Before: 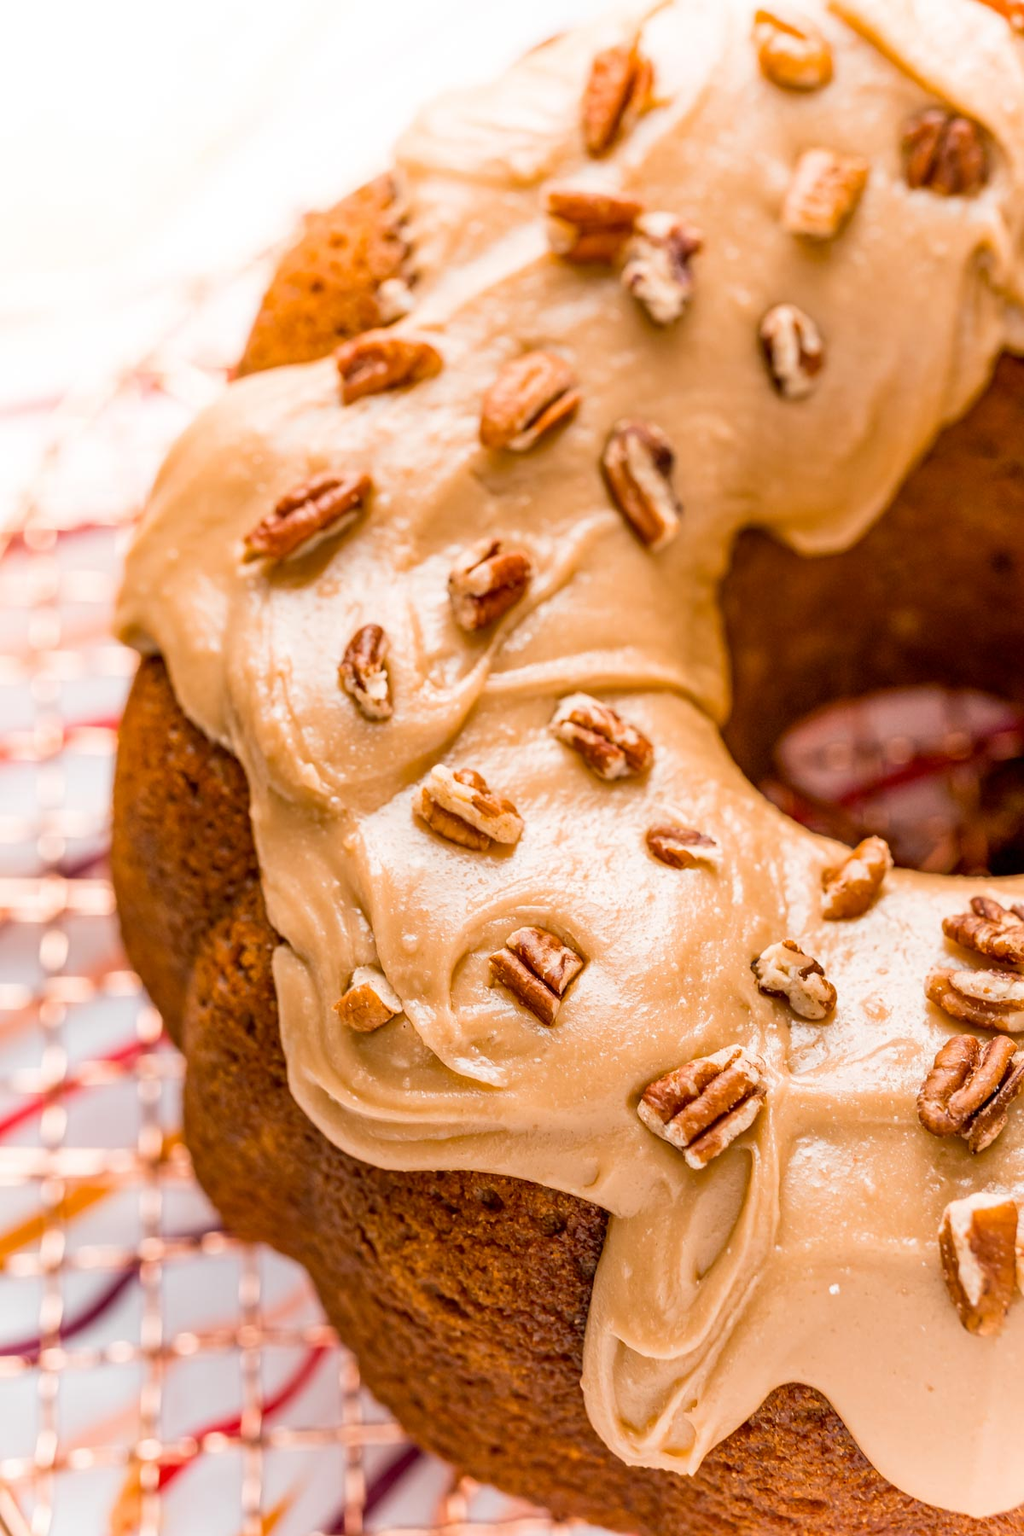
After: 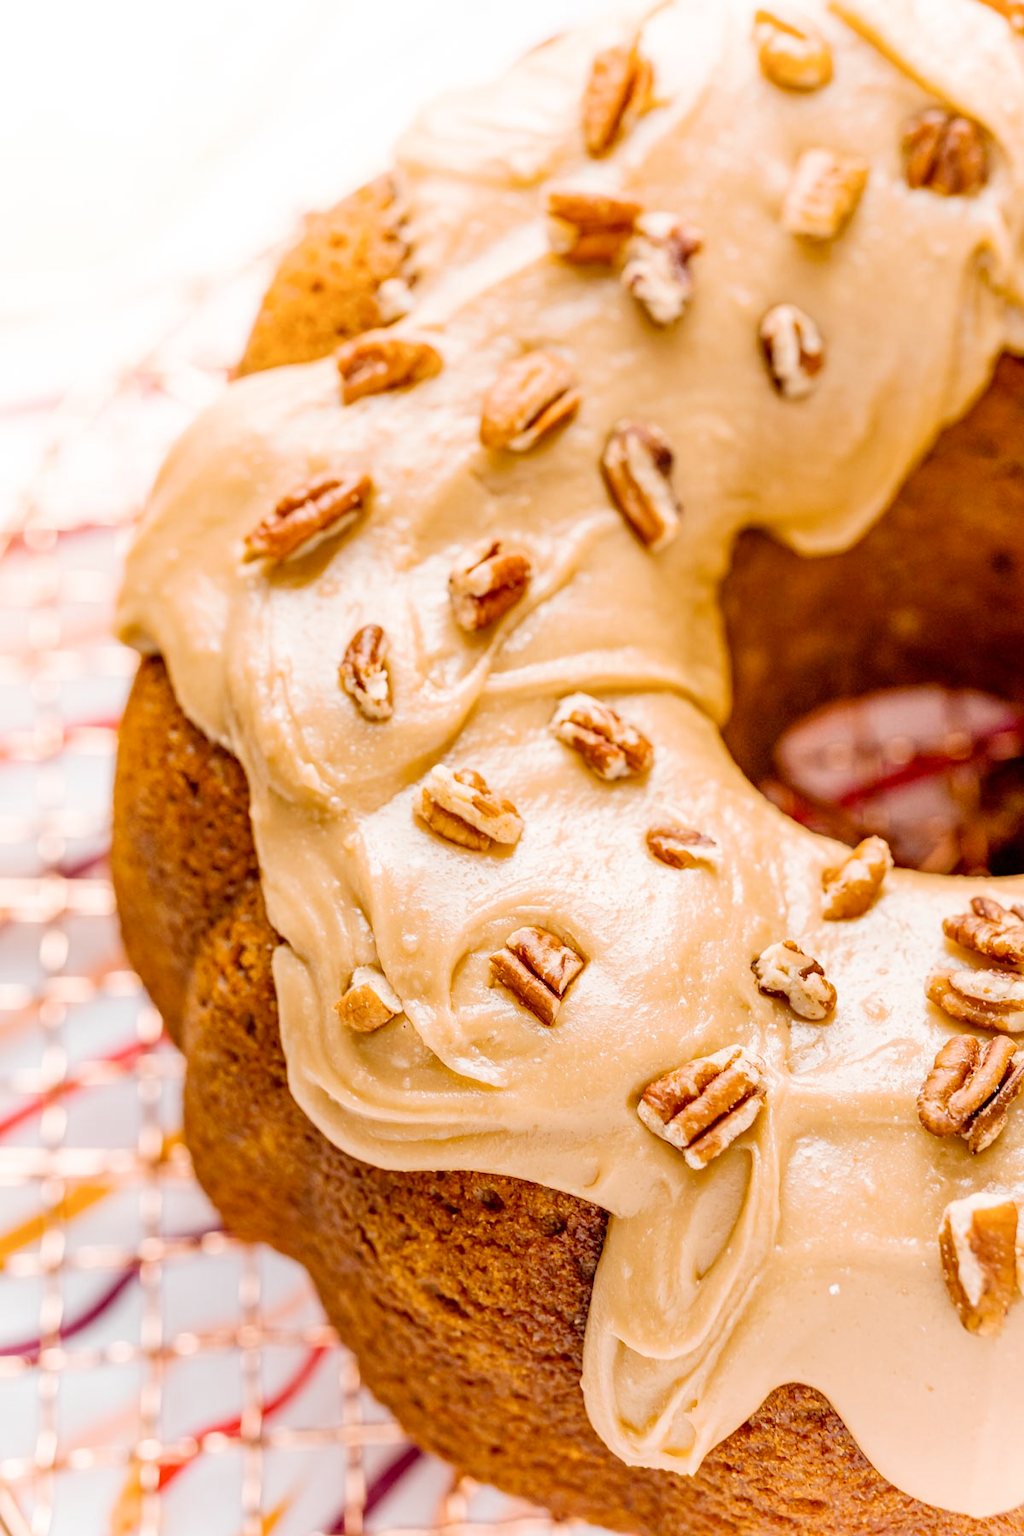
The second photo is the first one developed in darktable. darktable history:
tone curve: curves: ch0 [(0, 0) (0.003, 0.004) (0.011, 0.015) (0.025, 0.033) (0.044, 0.058) (0.069, 0.091) (0.1, 0.131) (0.136, 0.179) (0.177, 0.233) (0.224, 0.295) (0.277, 0.364) (0.335, 0.434) (0.399, 0.51) (0.468, 0.583) (0.543, 0.654) (0.623, 0.724) (0.709, 0.789) (0.801, 0.852) (0.898, 0.924) (1, 1)], preserve colors none
